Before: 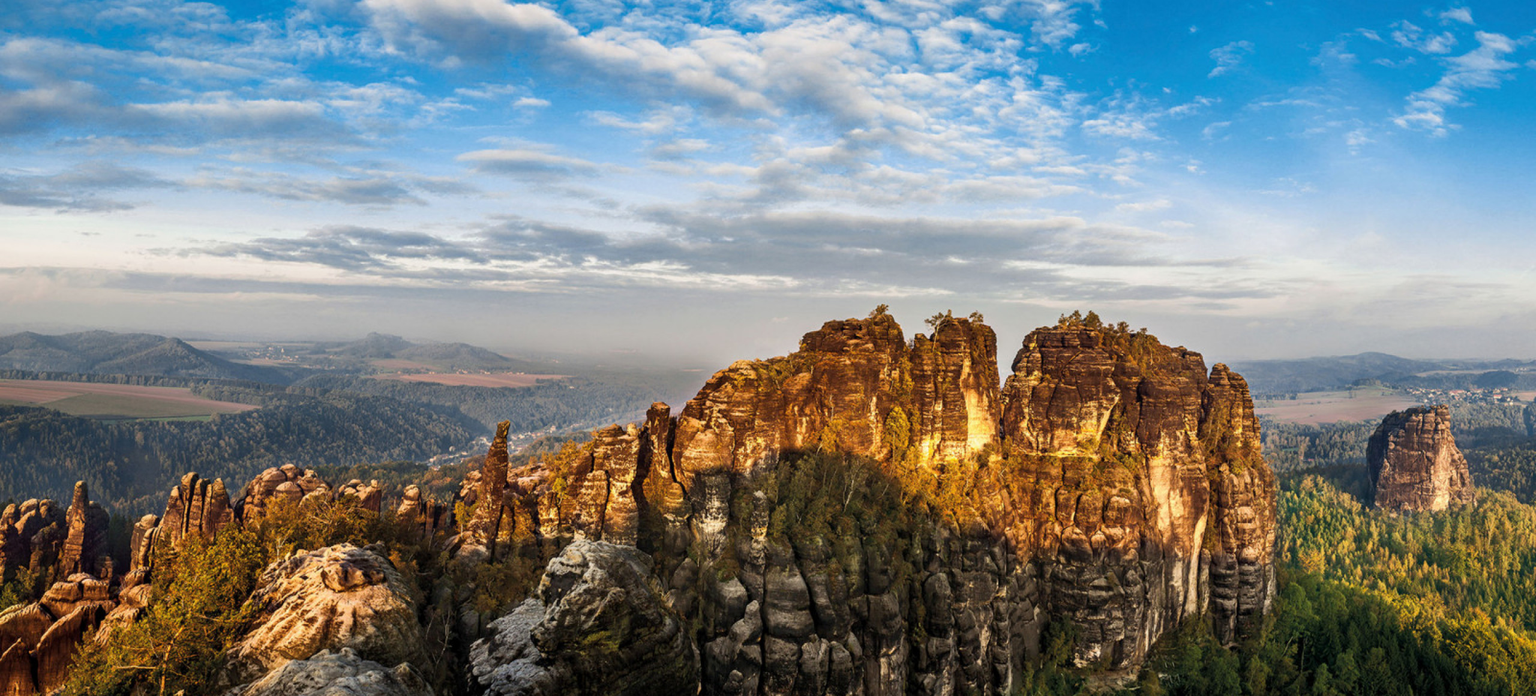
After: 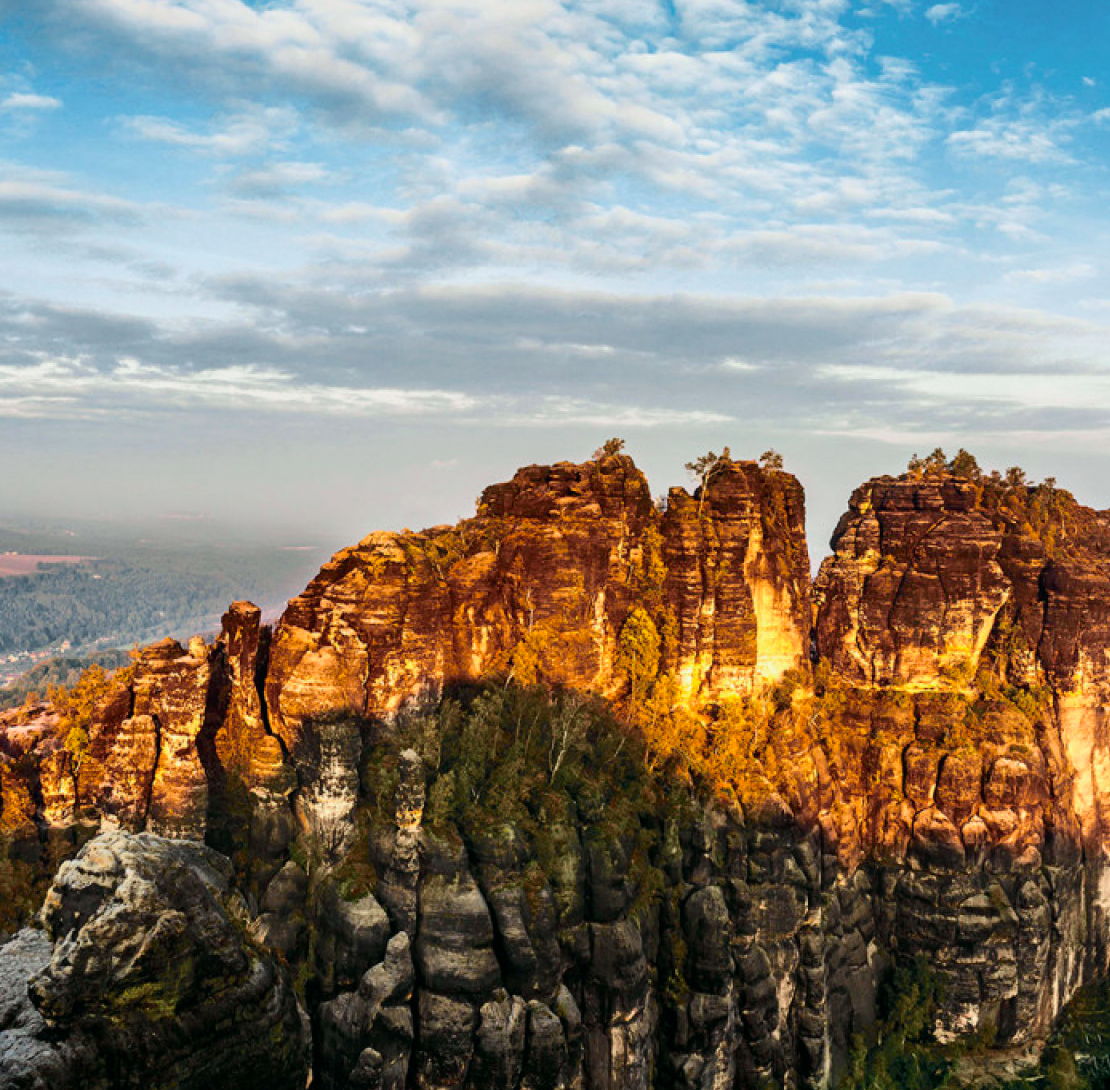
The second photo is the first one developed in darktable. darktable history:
tone curve: curves: ch0 [(0, 0.003) (0.056, 0.041) (0.211, 0.187) (0.482, 0.519) (0.836, 0.864) (0.997, 0.984)]; ch1 [(0, 0) (0.276, 0.206) (0.393, 0.364) (0.482, 0.471) (0.506, 0.5) (0.523, 0.523) (0.572, 0.604) (0.635, 0.665) (0.695, 0.759) (1, 1)]; ch2 [(0, 0) (0.438, 0.456) (0.473, 0.47) (0.503, 0.503) (0.536, 0.527) (0.562, 0.584) (0.612, 0.61) (0.679, 0.72) (1, 1)], color space Lab, independent channels, preserve colors none
crop: left 33.452%, top 6.025%, right 23.155%
